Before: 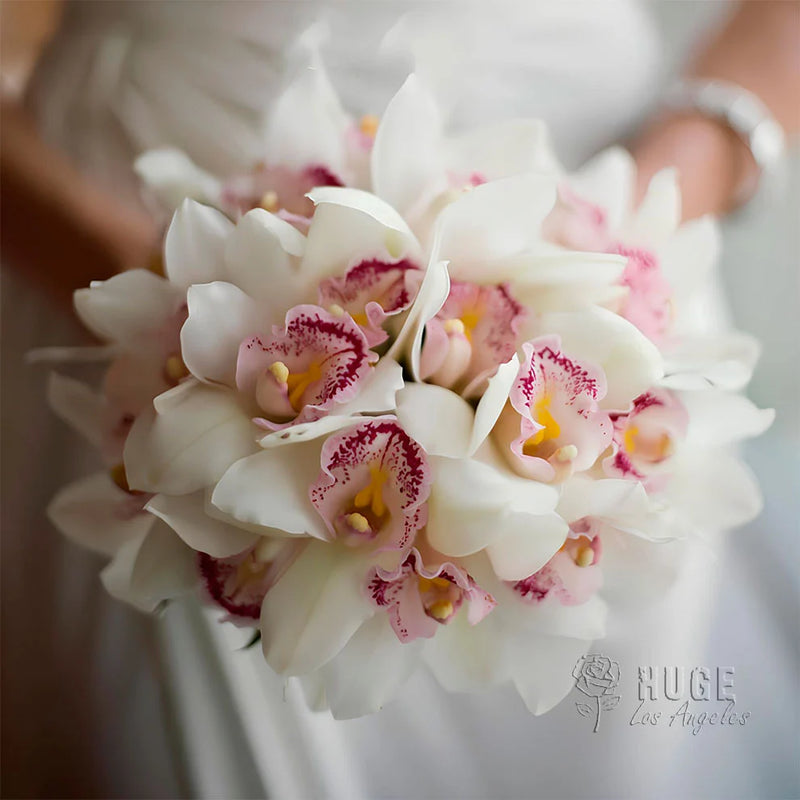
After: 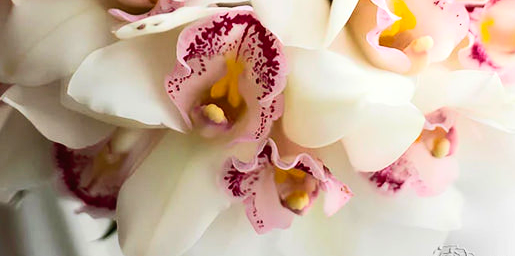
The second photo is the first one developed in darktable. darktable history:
contrast brightness saturation: contrast 0.2, brightness 0.16, saturation 0.22
tone equalizer: -8 EV -0.417 EV, -7 EV -0.389 EV, -6 EV -0.333 EV, -5 EV -0.222 EV, -3 EV 0.222 EV, -2 EV 0.333 EV, -1 EV 0.389 EV, +0 EV 0.417 EV, edges refinement/feathering 500, mask exposure compensation -1.57 EV, preserve details no
crop: left 18.091%, top 51.13%, right 17.525%, bottom 16.85%
